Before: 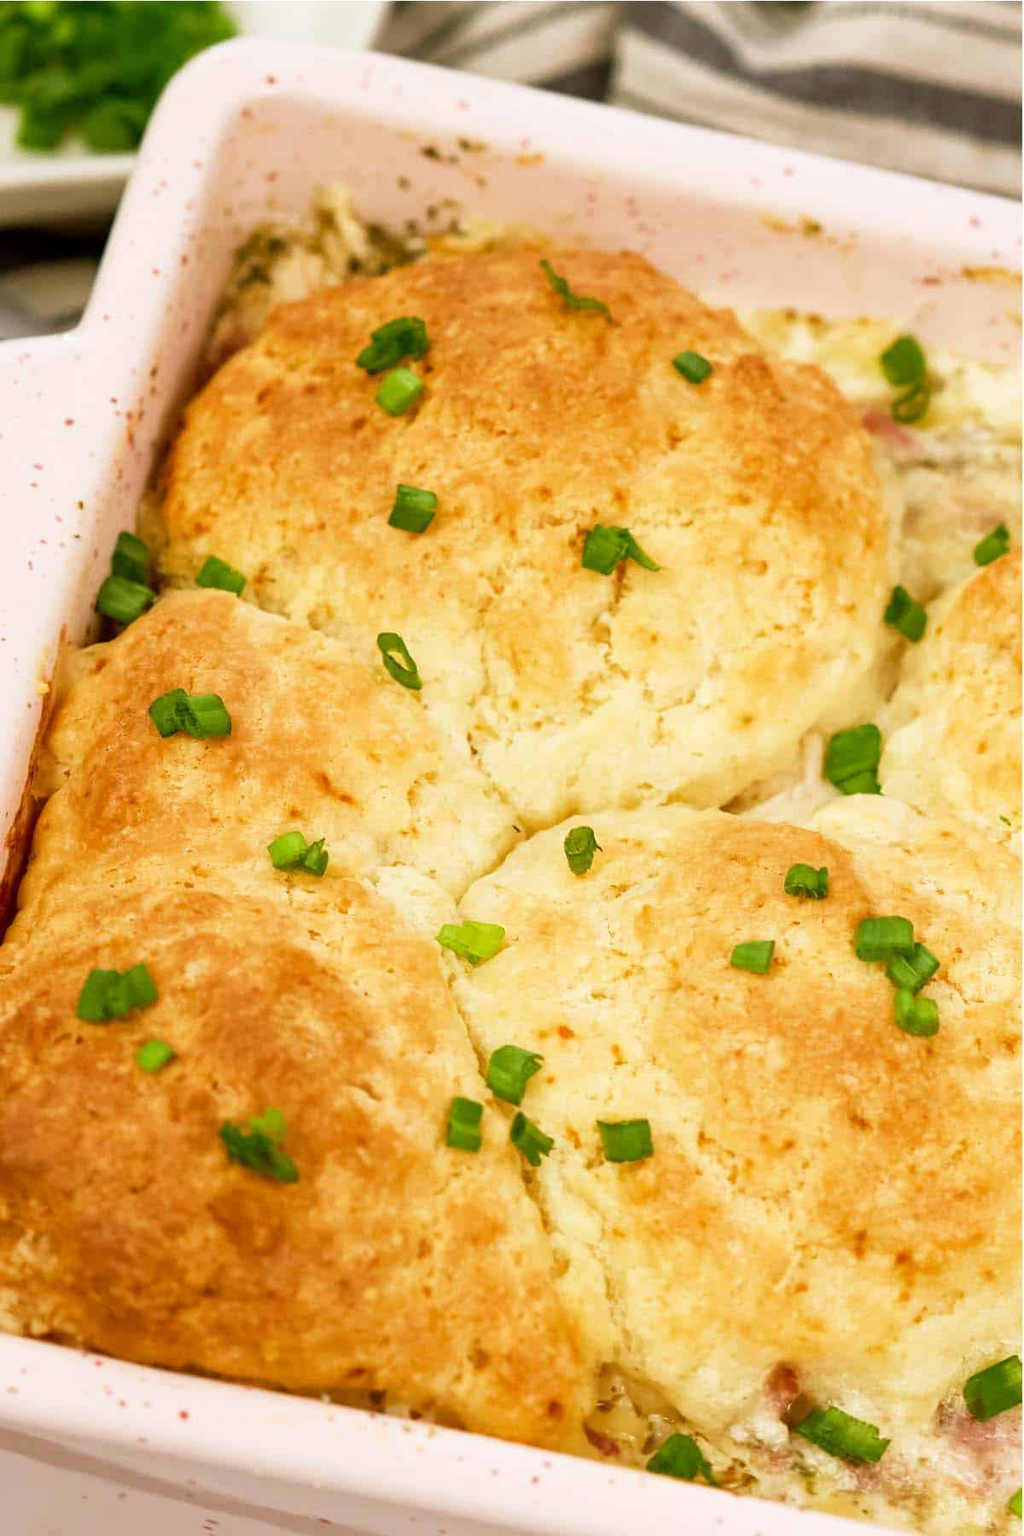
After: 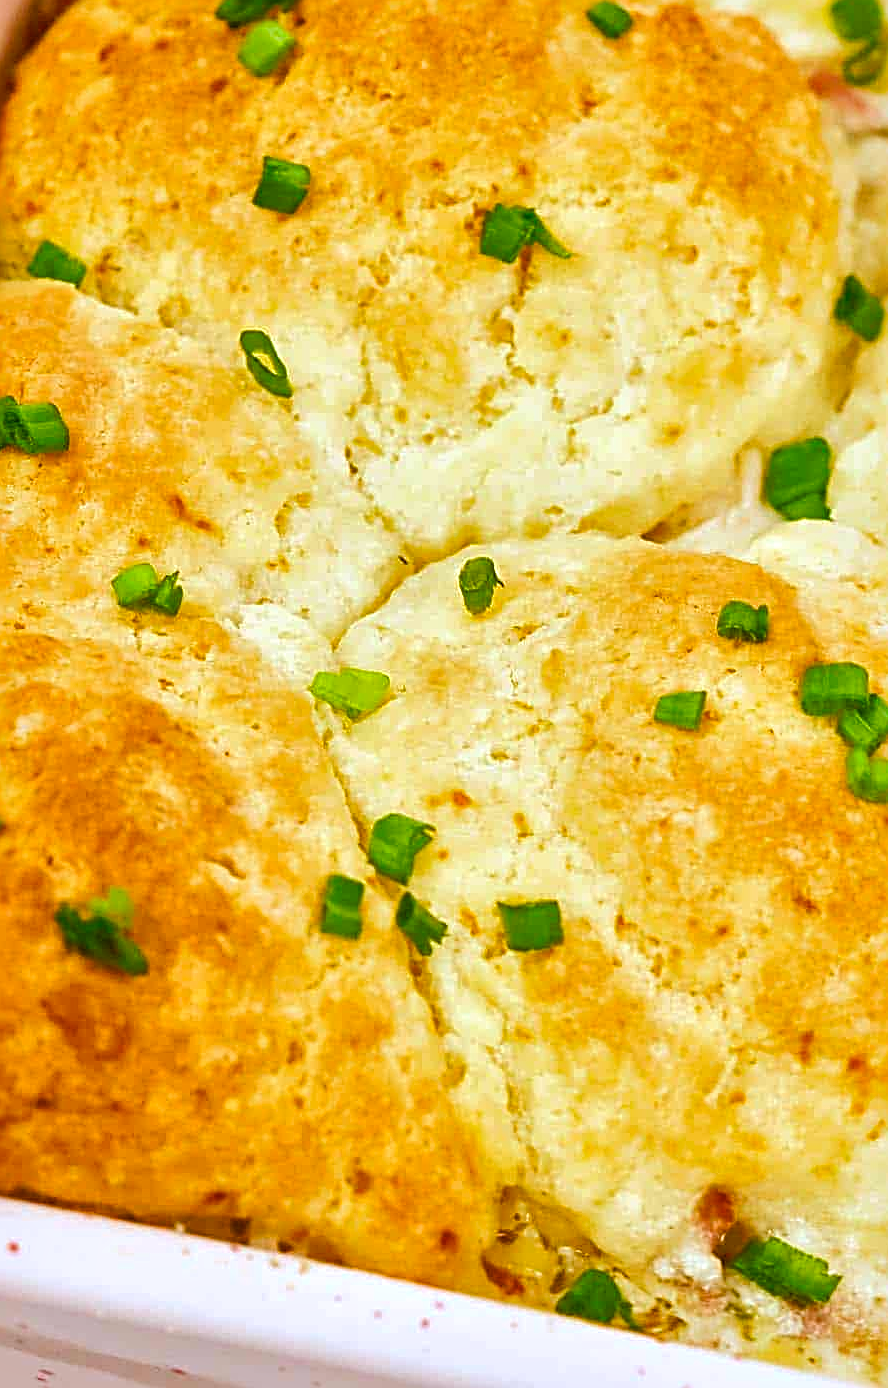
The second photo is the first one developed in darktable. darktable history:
base curve: curves: ch0 [(0, 0) (0.262, 0.32) (0.722, 0.705) (1, 1)]
crop: left 16.871%, top 22.857%, right 9.116%
local contrast: mode bilateral grid, contrast 20, coarseness 50, detail 161%, midtone range 0.2
color calibration: x 0.372, y 0.386, temperature 4283.97 K
color balance rgb: perceptual saturation grading › global saturation 20%, global vibrance 20%
tone curve: curves: ch0 [(0, 0) (0.003, 0.003) (0.011, 0.011) (0.025, 0.024) (0.044, 0.044) (0.069, 0.068) (0.1, 0.098) (0.136, 0.133) (0.177, 0.174) (0.224, 0.22) (0.277, 0.272) (0.335, 0.329) (0.399, 0.392) (0.468, 0.46) (0.543, 0.546) (0.623, 0.626) (0.709, 0.711) (0.801, 0.802) (0.898, 0.898) (1, 1)], preserve colors none
sharpen: radius 2.817, amount 0.715
